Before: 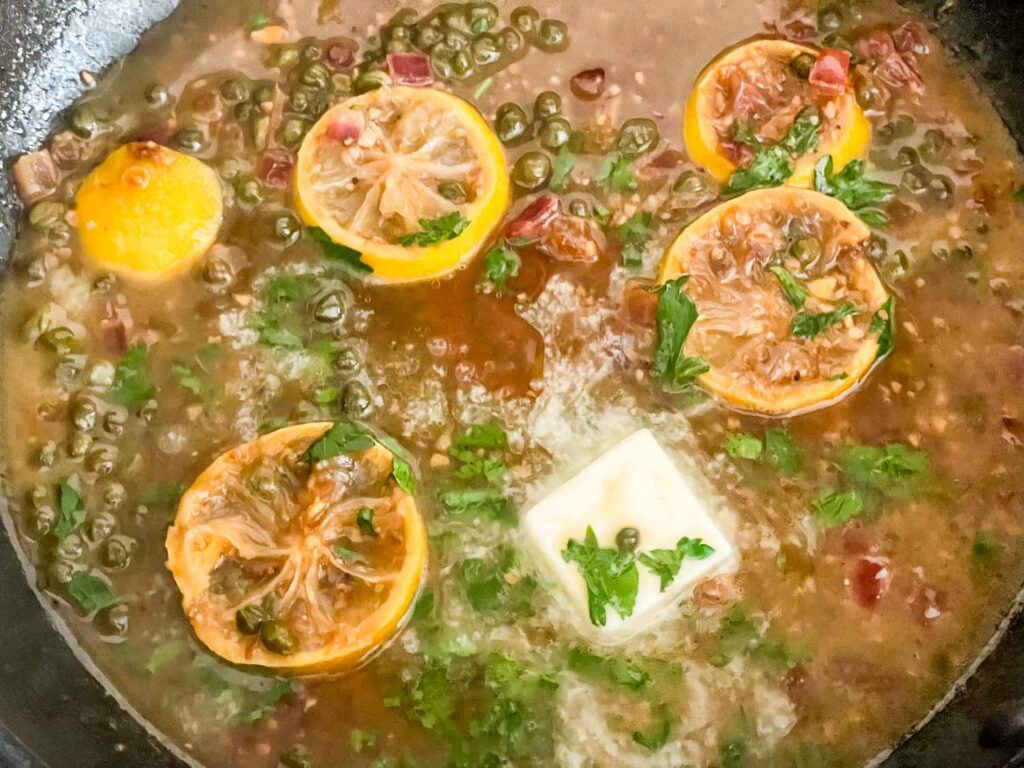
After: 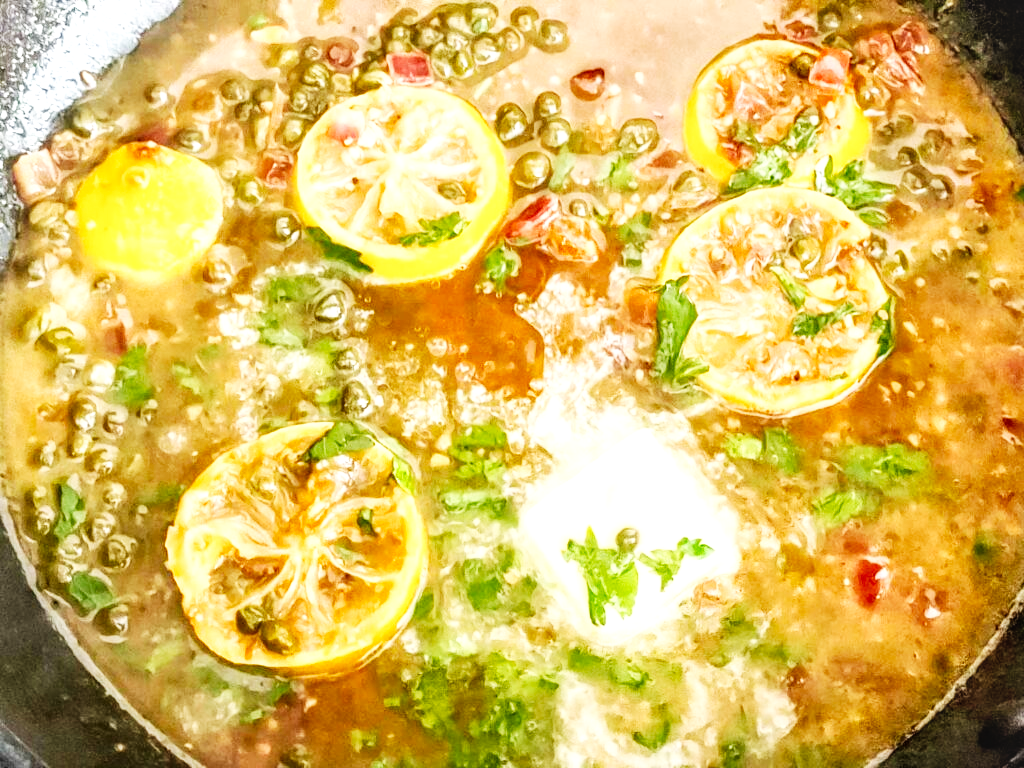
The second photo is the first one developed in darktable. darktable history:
local contrast: on, module defaults
contrast brightness saturation: saturation -0.033
base curve: curves: ch0 [(0, 0) (0.007, 0.004) (0.027, 0.03) (0.046, 0.07) (0.207, 0.54) (0.442, 0.872) (0.673, 0.972) (1, 1)], preserve colors none
contrast equalizer: octaves 7, y [[0.6 ×6], [0.55 ×6], [0 ×6], [0 ×6], [0 ×6]], mix -0.192
